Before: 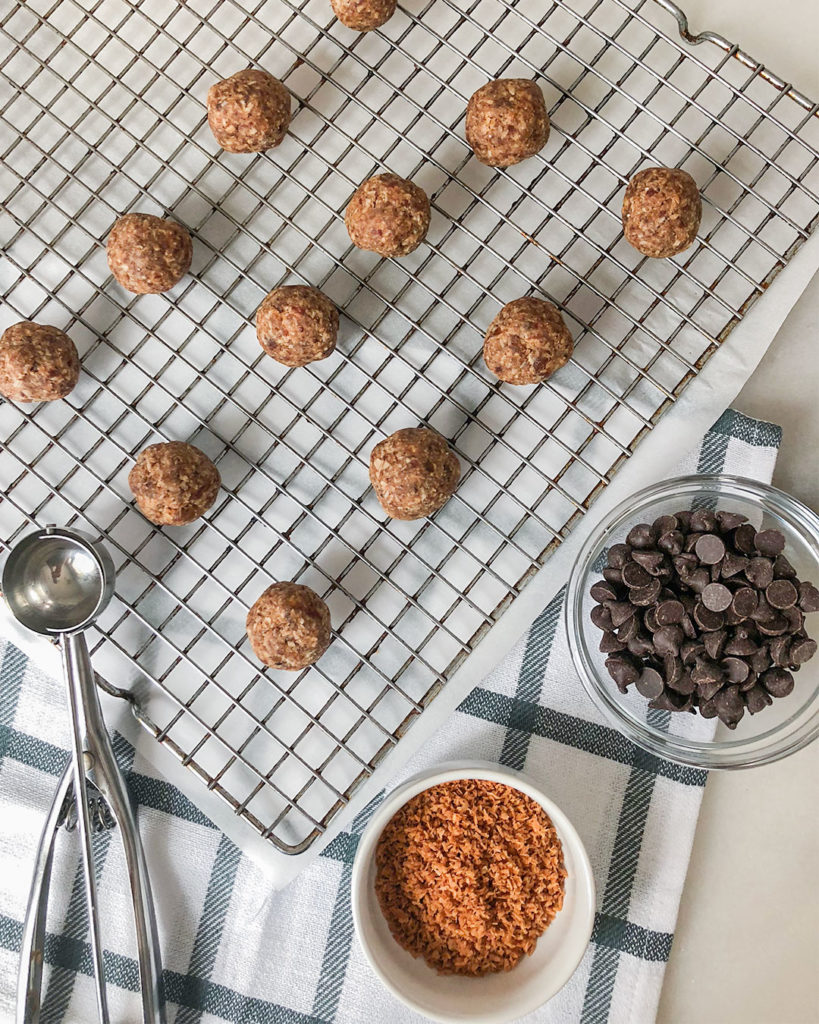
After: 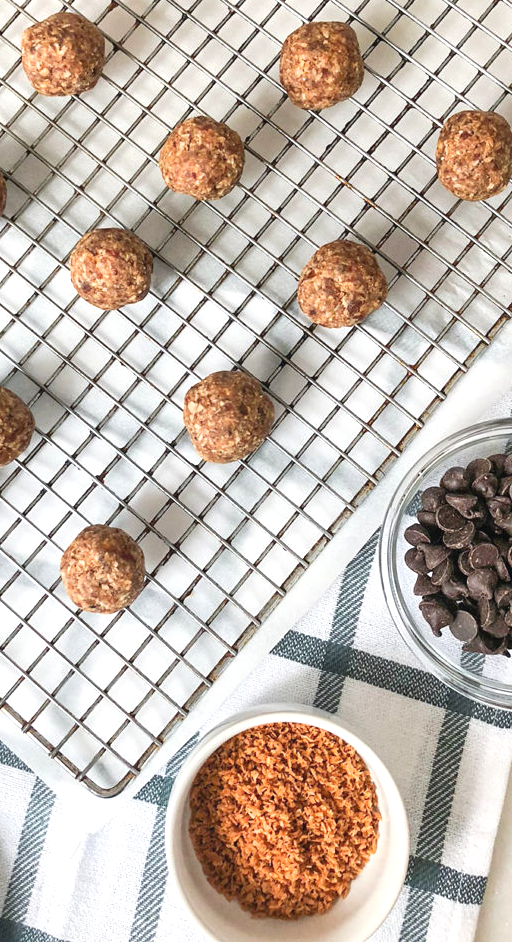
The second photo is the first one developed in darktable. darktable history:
crop and rotate: left 22.816%, top 5.635%, right 14.582%, bottom 2.333%
exposure: black level correction -0.002, exposure 0.533 EV, compensate highlight preservation false
